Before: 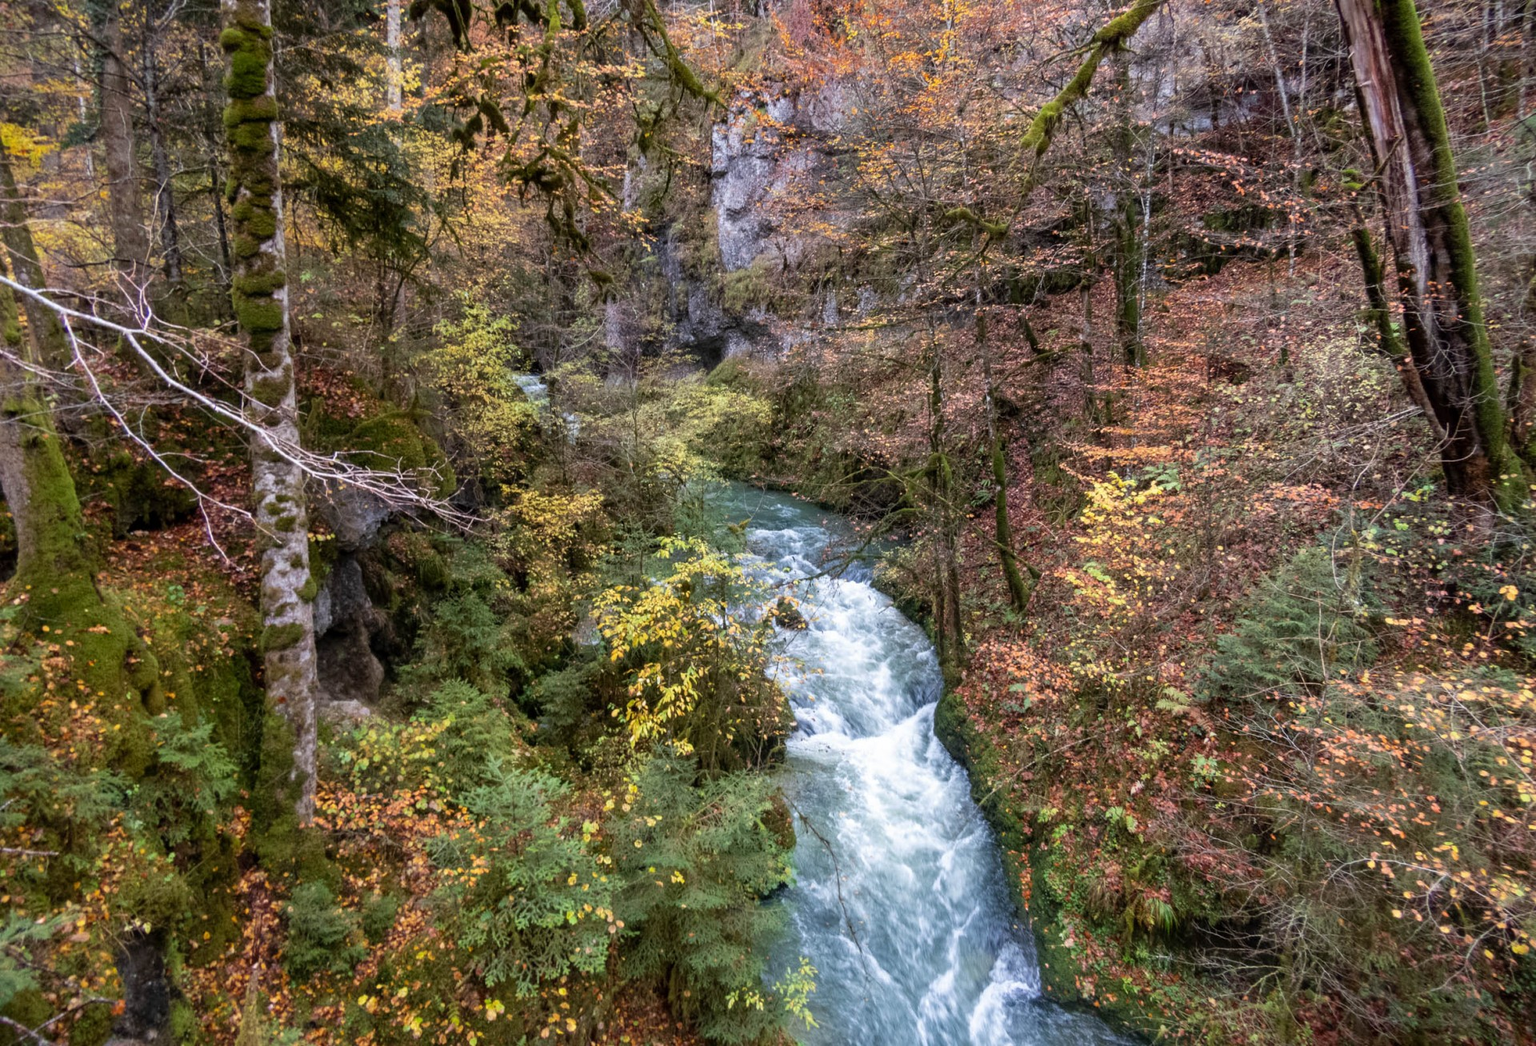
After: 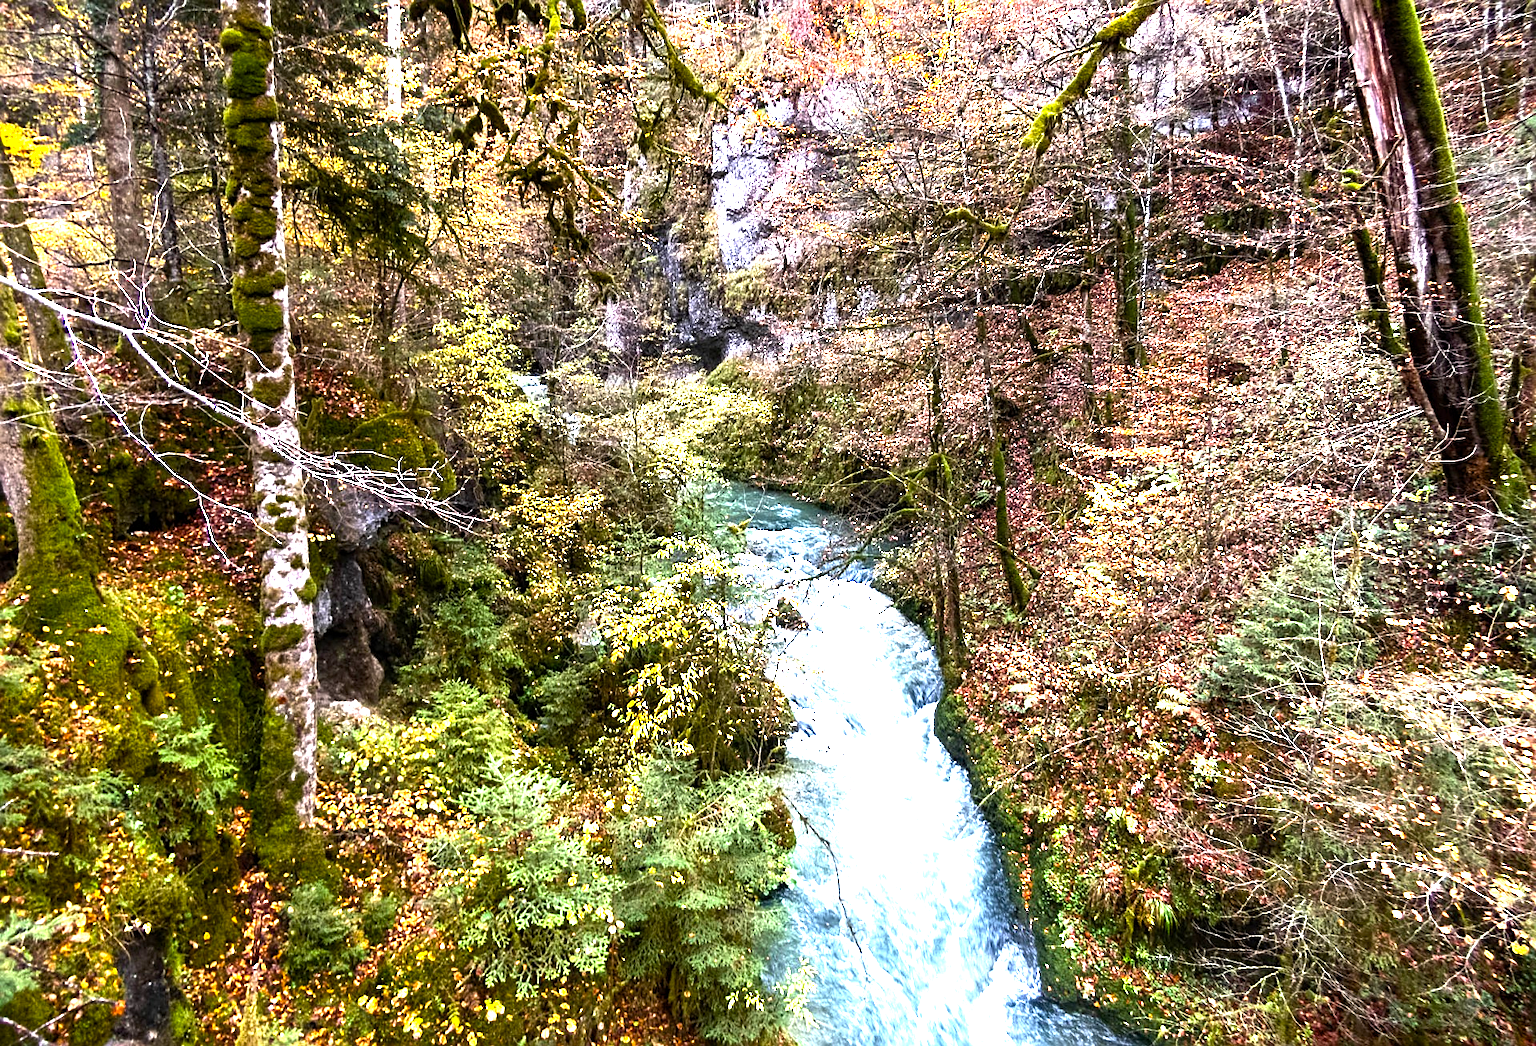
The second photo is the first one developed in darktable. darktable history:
exposure: exposure -0.108 EV, compensate highlight preservation false
color balance rgb: perceptual saturation grading › global saturation 20%, perceptual saturation grading › highlights -50.273%, perceptual saturation grading › shadows 31.128%, perceptual brilliance grading › global brilliance 30.677%, perceptual brilliance grading › highlights 50.459%, perceptual brilliance grading › mid-tones 49.959%, perceptual brilliance grading › shadows -21.57%
sharpen: on, module defaults
